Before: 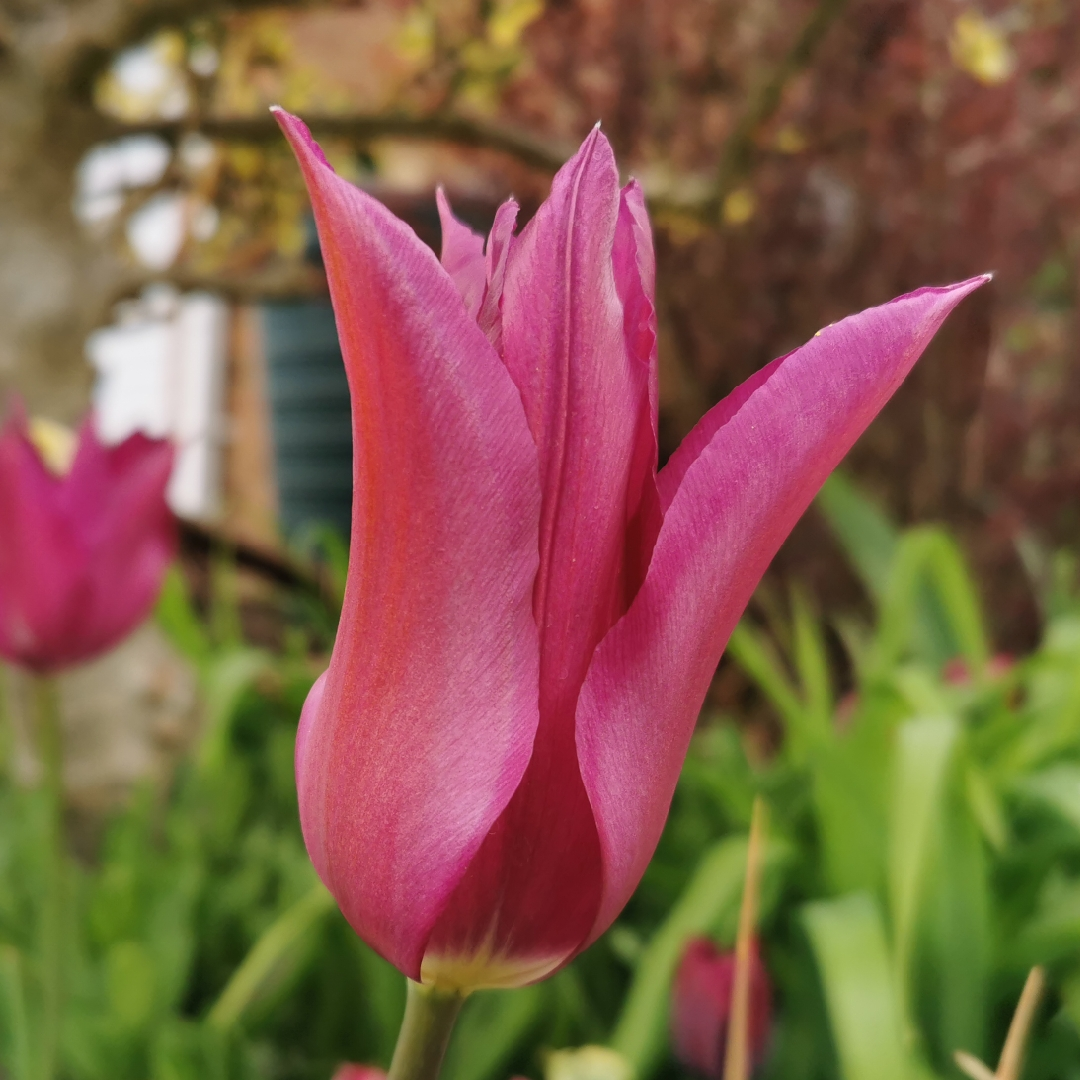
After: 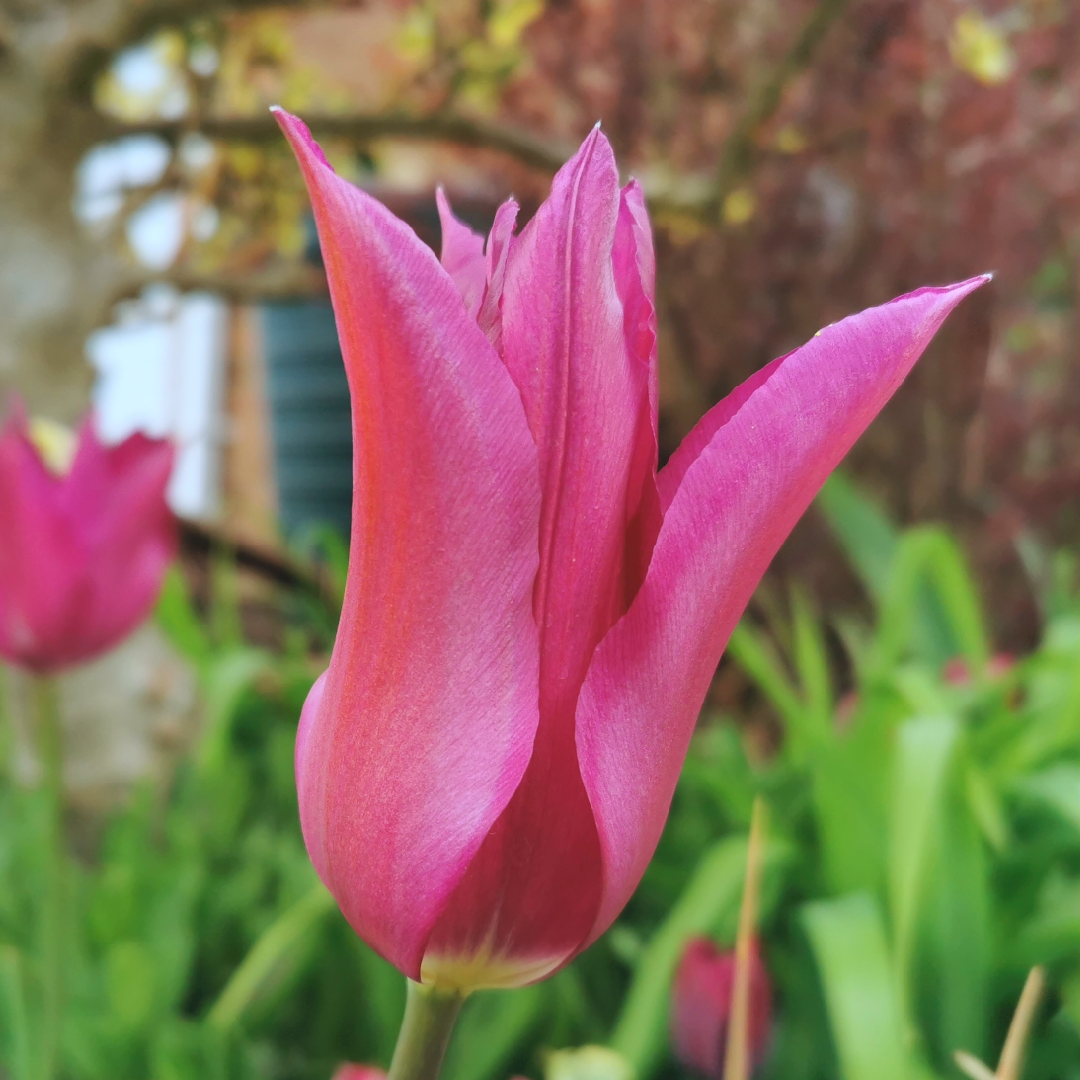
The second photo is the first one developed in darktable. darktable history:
contrast brightness saturation: contrast -0.096, brightness 0.046, saturation 0.082
color calibration: illuminant F (fluorescent), F source F9 (Cool White Deluxe 4150 K) – high CRI, x 0.374, y 0.373, temperature 4158.24 K
exposure: exposure 0.202 EV, compensate highlight preservation false
